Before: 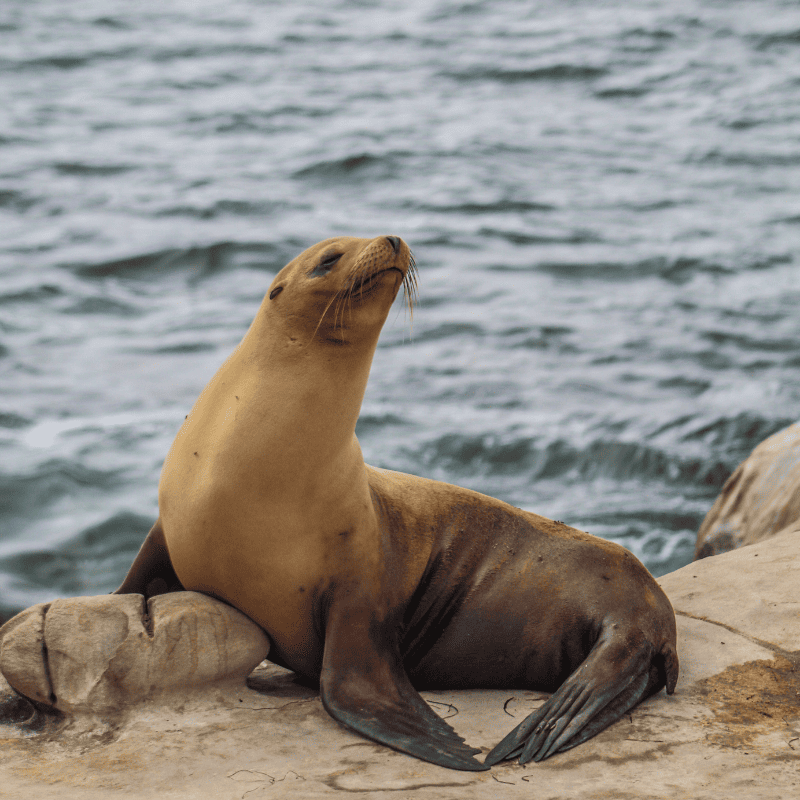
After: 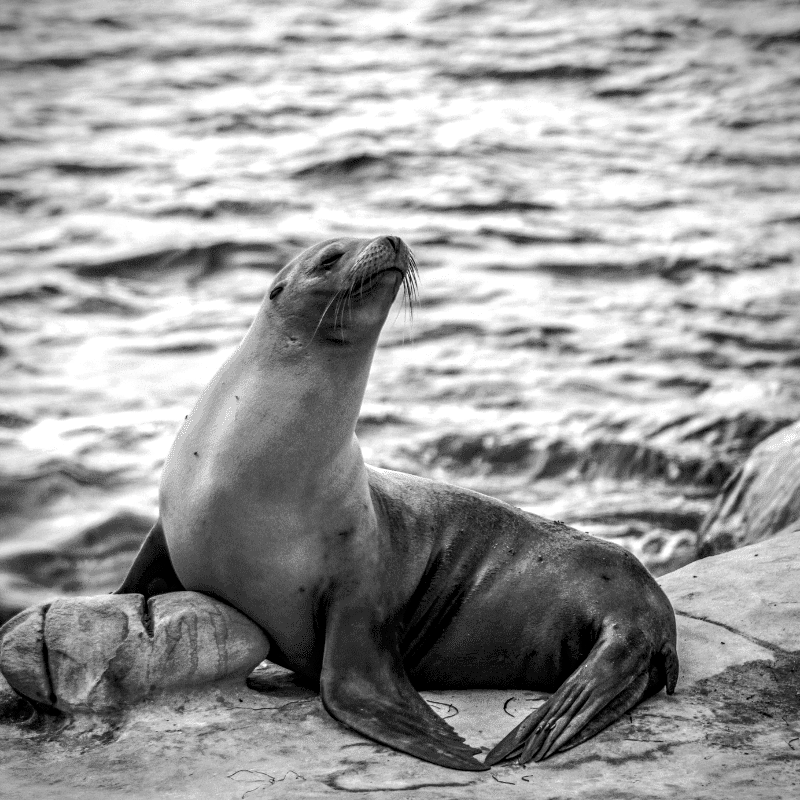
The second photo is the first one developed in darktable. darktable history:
exposure: black level correction 0, exposure 0.702 EV, compensate highlight preservation false
local contrast: detail 160%
vignetting: on, module defaults
haze removal: compatibility mode true, adaptive false
color calibration: output gray [0.22, 0.42, 0.37, 0], gray › normalize channels true, x 0.371, y 0.377, temperature 4294.01 K, gamut compression 0.021
tone curve: curves: ch0 [(0, 0) (0.003, 0.003) (0.011, 0.01) (0.025, 0.023) (0.044, 0.042) (0.069, 0.065) (0.1, 0.094) (0.136, 0.128) (0.177, 0.167) (0.224, 0.211) (0.277, 0.261) (0.335, 0.315) (0.399, 0.375) (0.468, 0.441) (0.543, 0.543) (0.623, 0.623) (0.709, 0.709) (0.801, 0.801) (0.898, 0.898) (1, 1)], color space Lab, independent channels, preserve colors none
